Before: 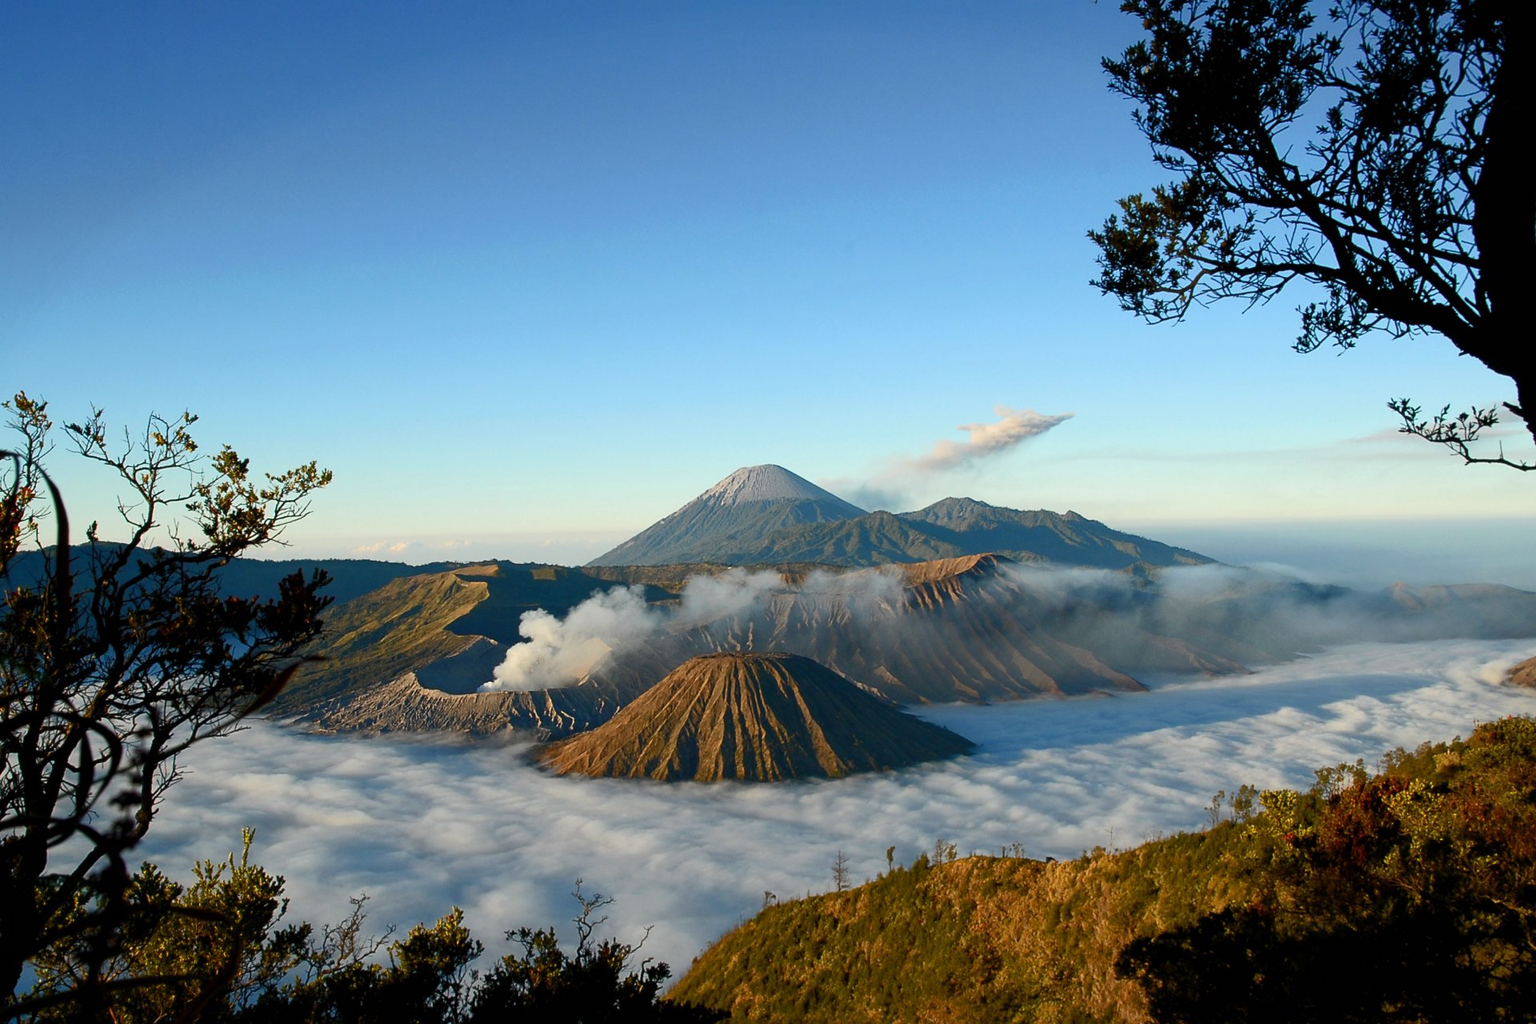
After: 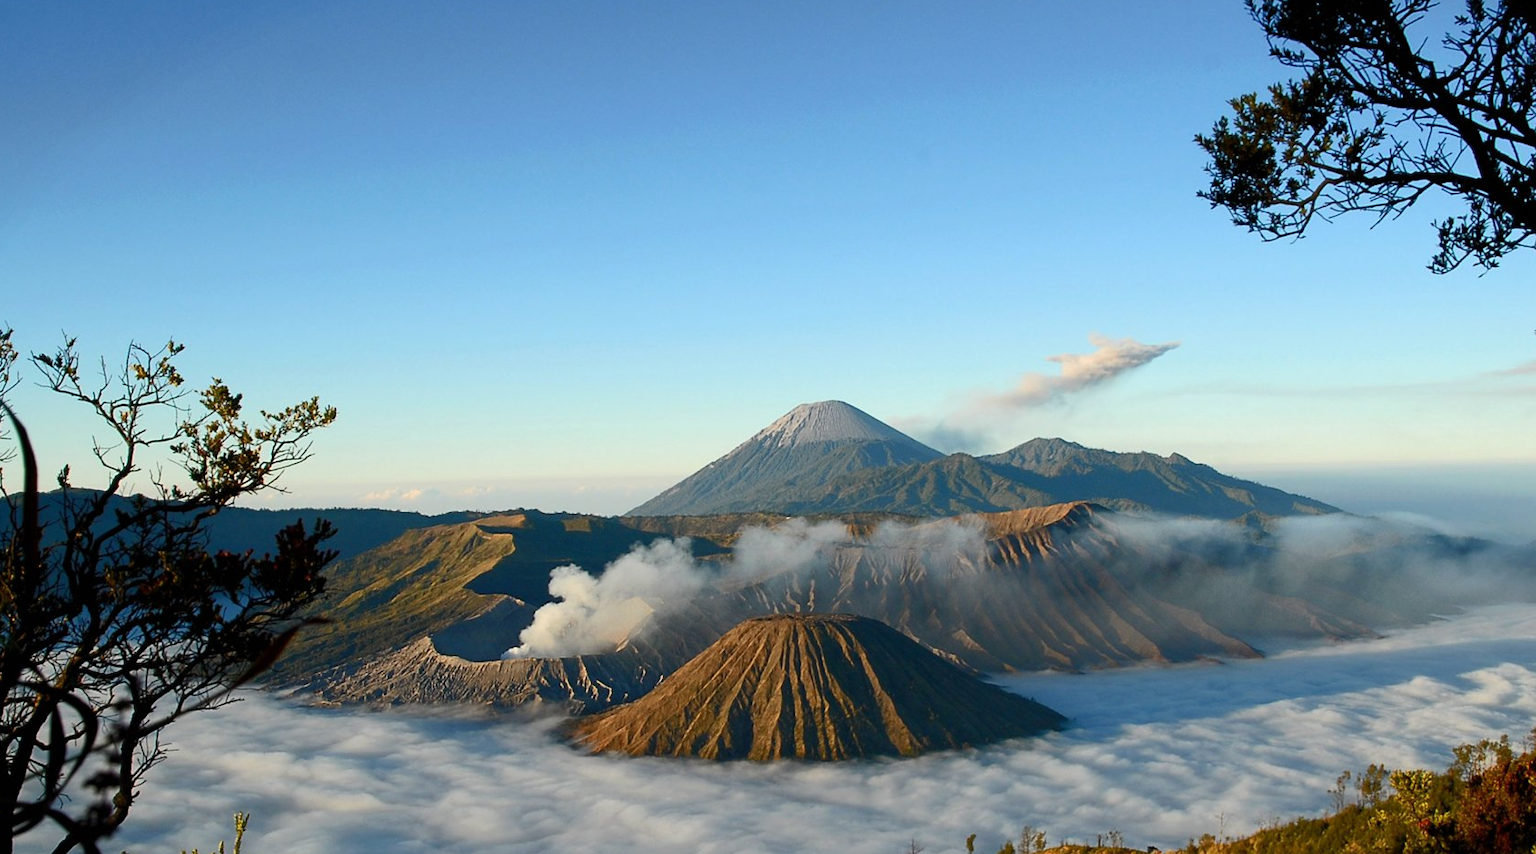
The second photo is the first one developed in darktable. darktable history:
crop and rotate: left 2.372%, top 11.01%, right 9.587%, bottom 15.493%
